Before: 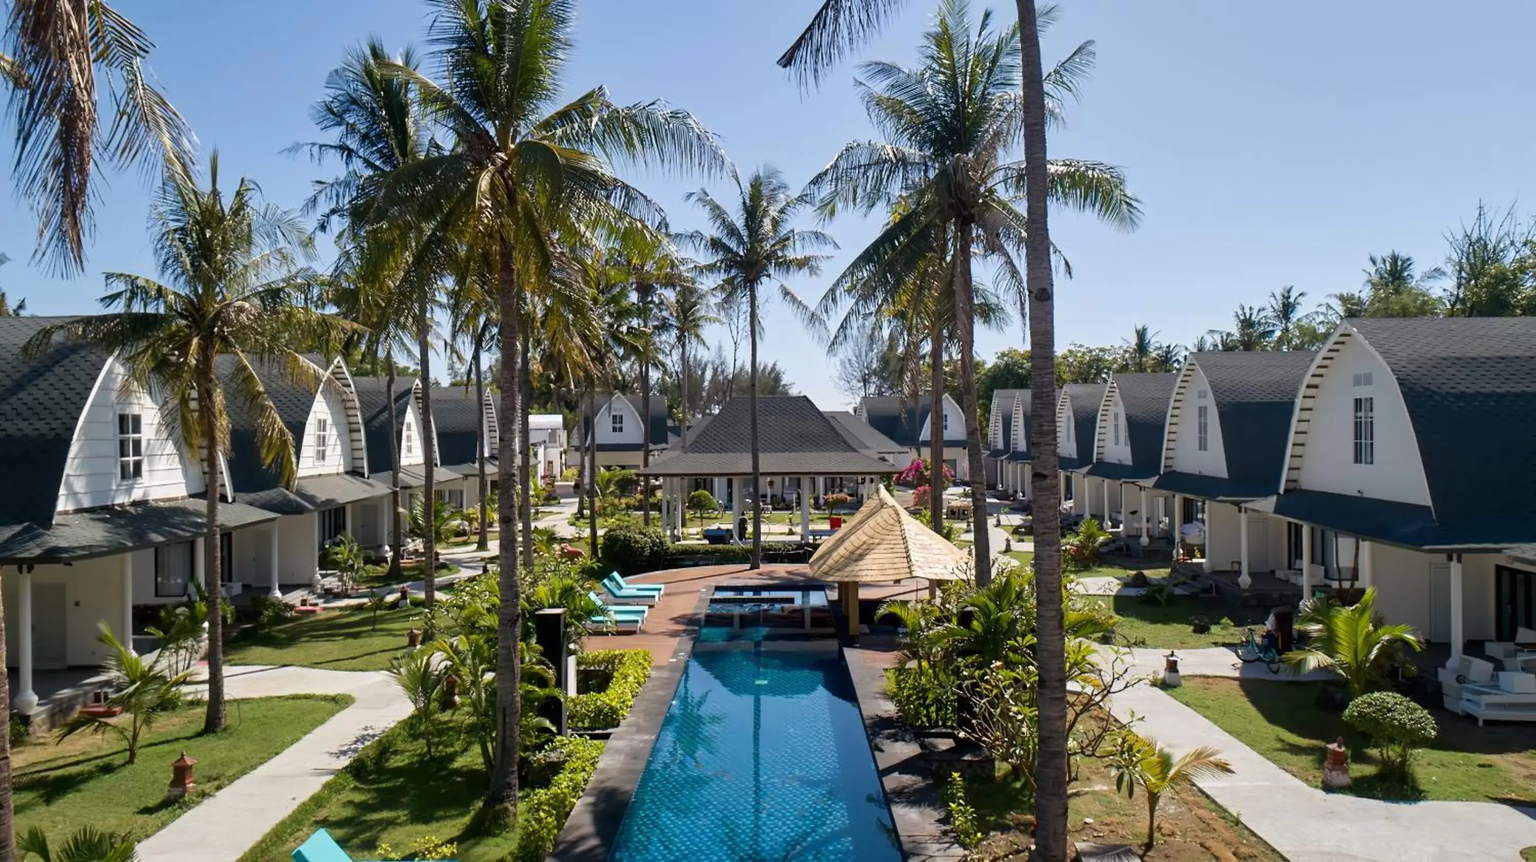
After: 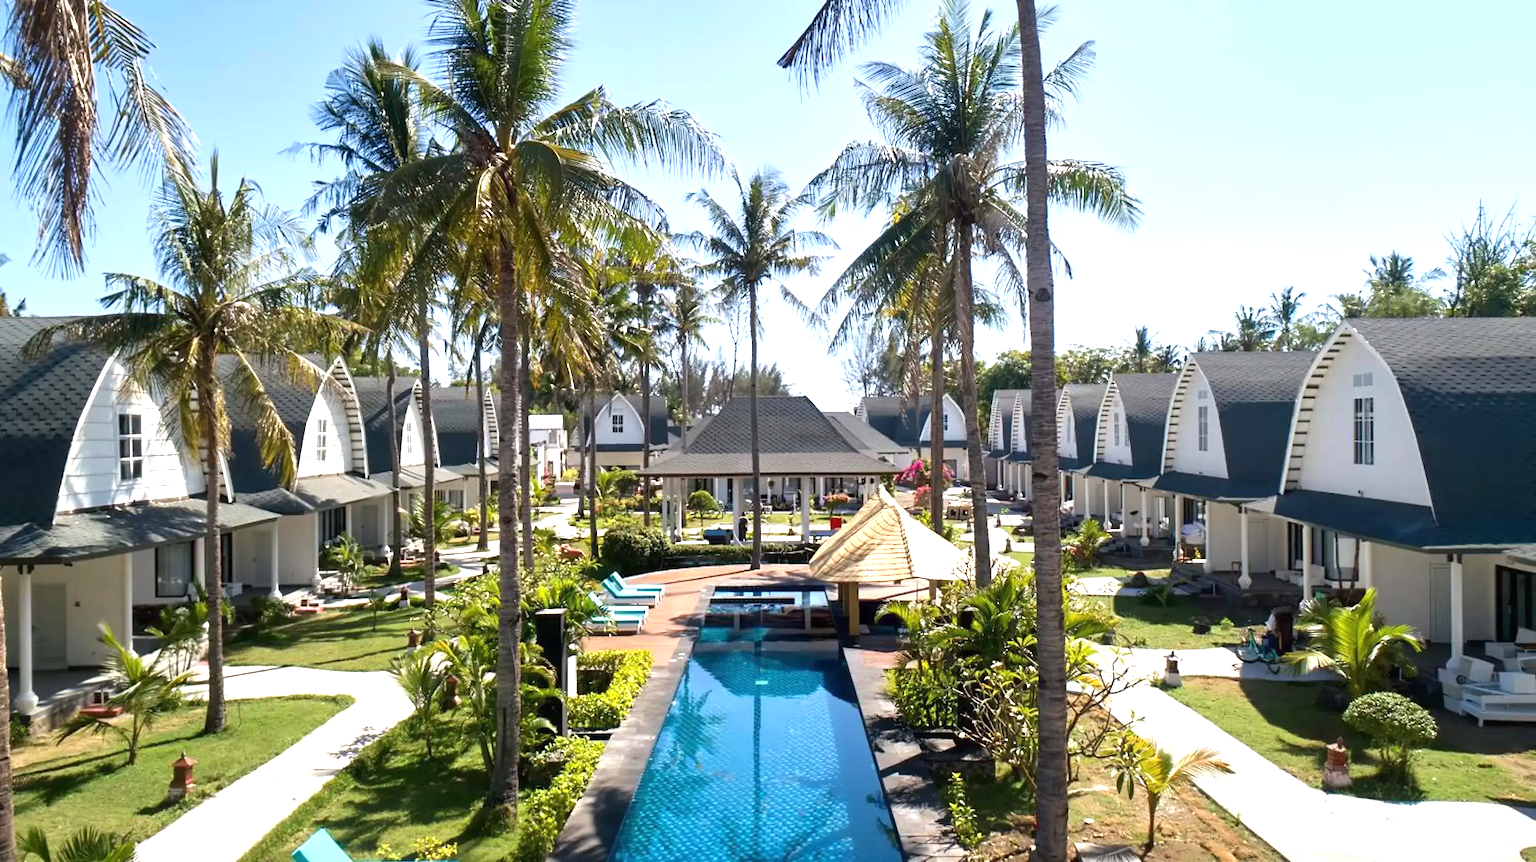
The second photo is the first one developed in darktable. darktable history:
exposure: black level correction 0, exposure 1.022 EV, compensate highlight preservation false
